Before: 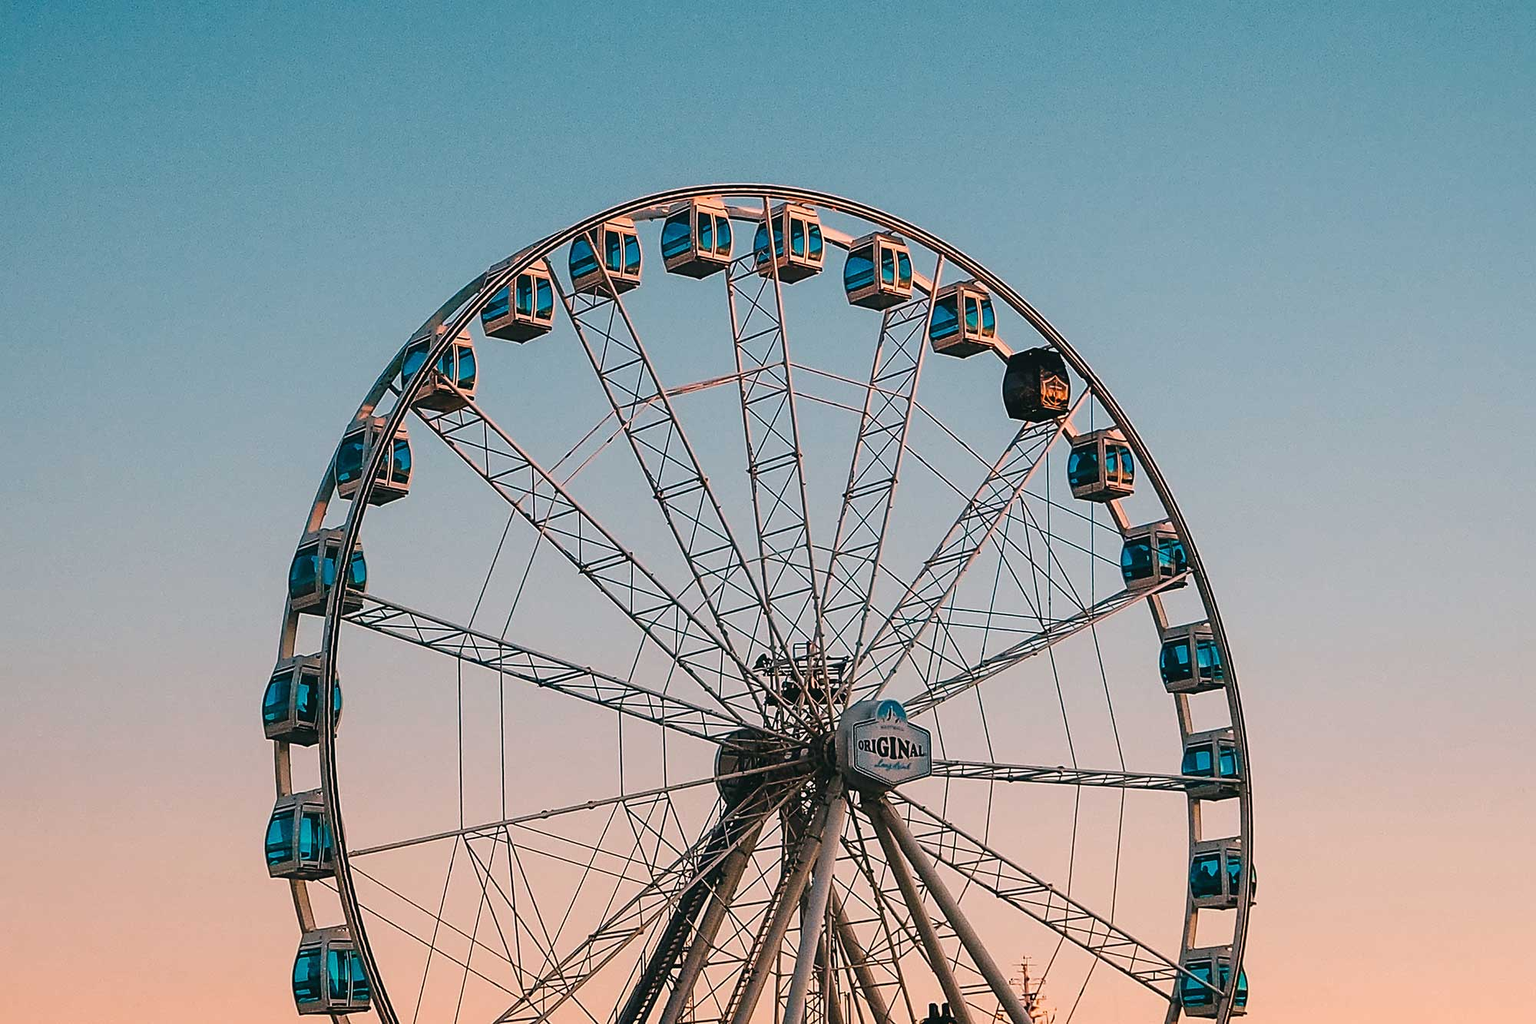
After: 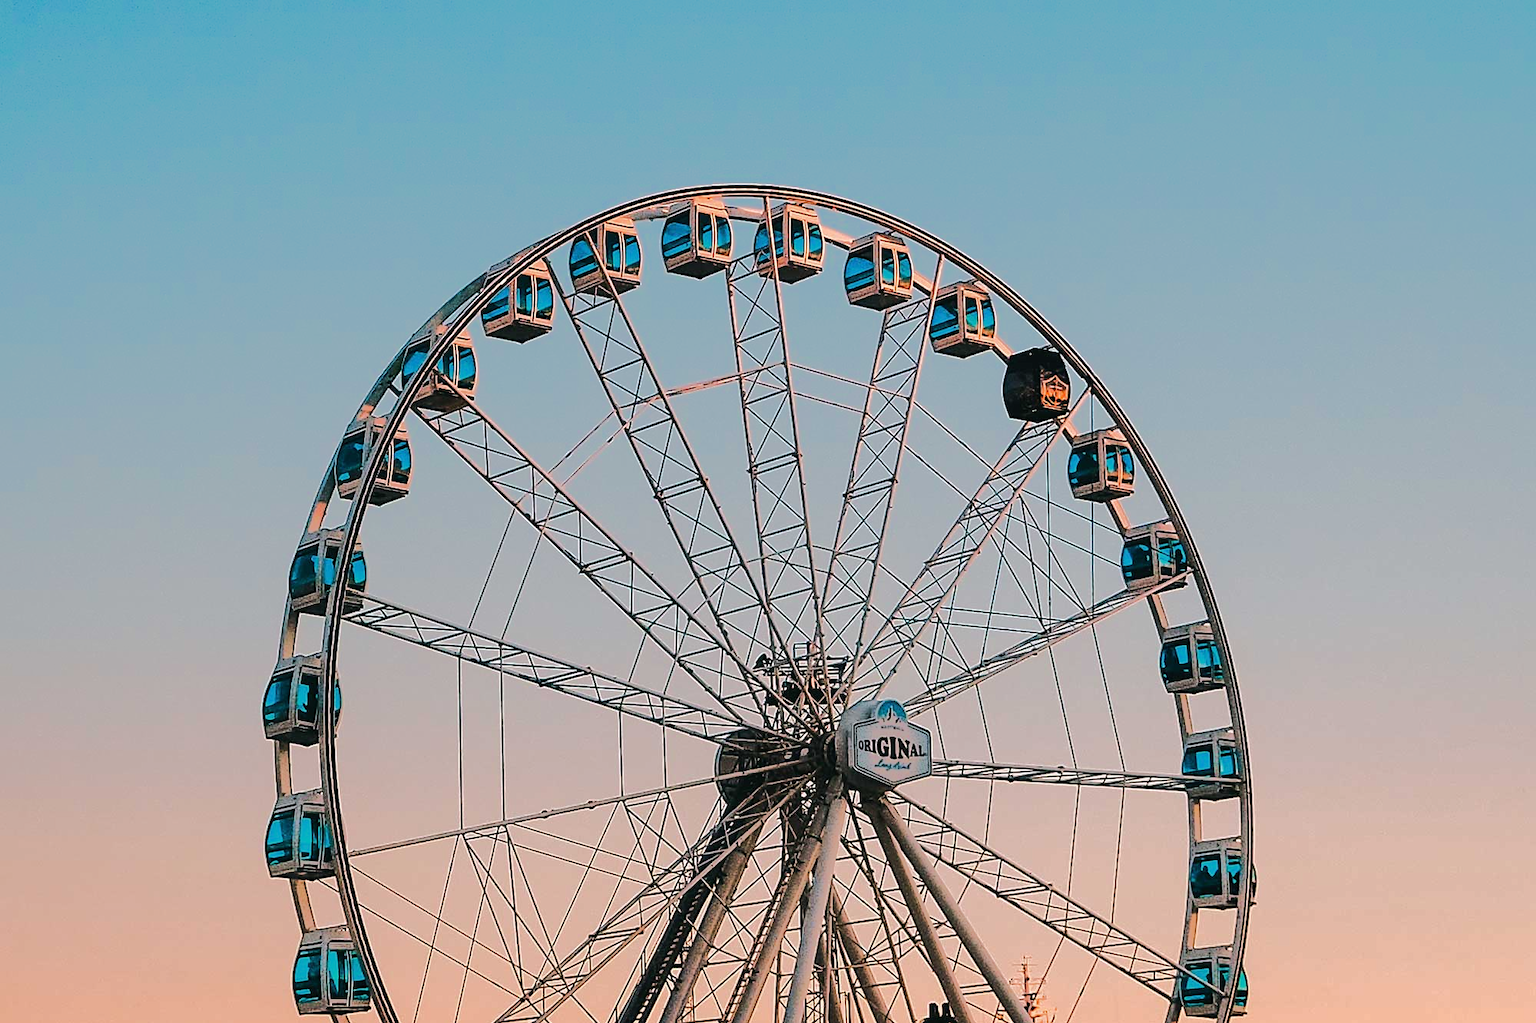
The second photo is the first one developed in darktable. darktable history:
tone equalizer: -8 EV -0.494 EV, -7 EV -0.282 EV, -6 EV -0.047 EV, -5 EV 0.413 EV, -4 EV 0.987 EV, -3 EV 0.822 EV, -2 EV -0.011 EV, -1 EV 0.127 EV, +0 EV -0.022 EV, edges refinement/feathering 500, mask exposure compensation -1.57 EV, preserve details no
